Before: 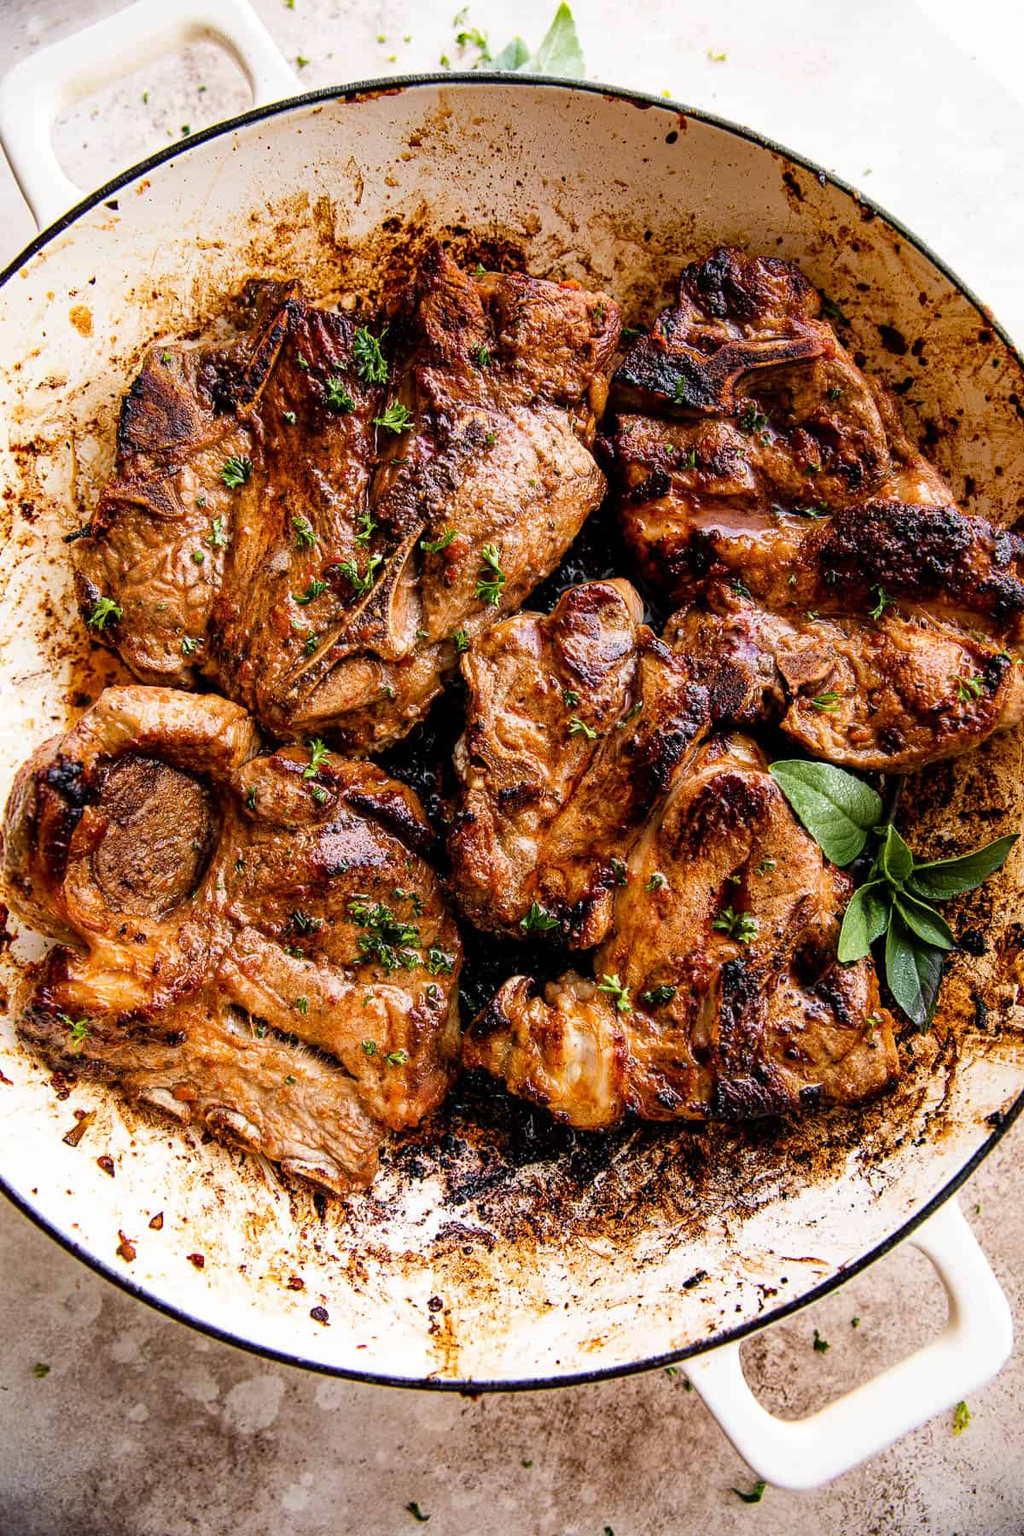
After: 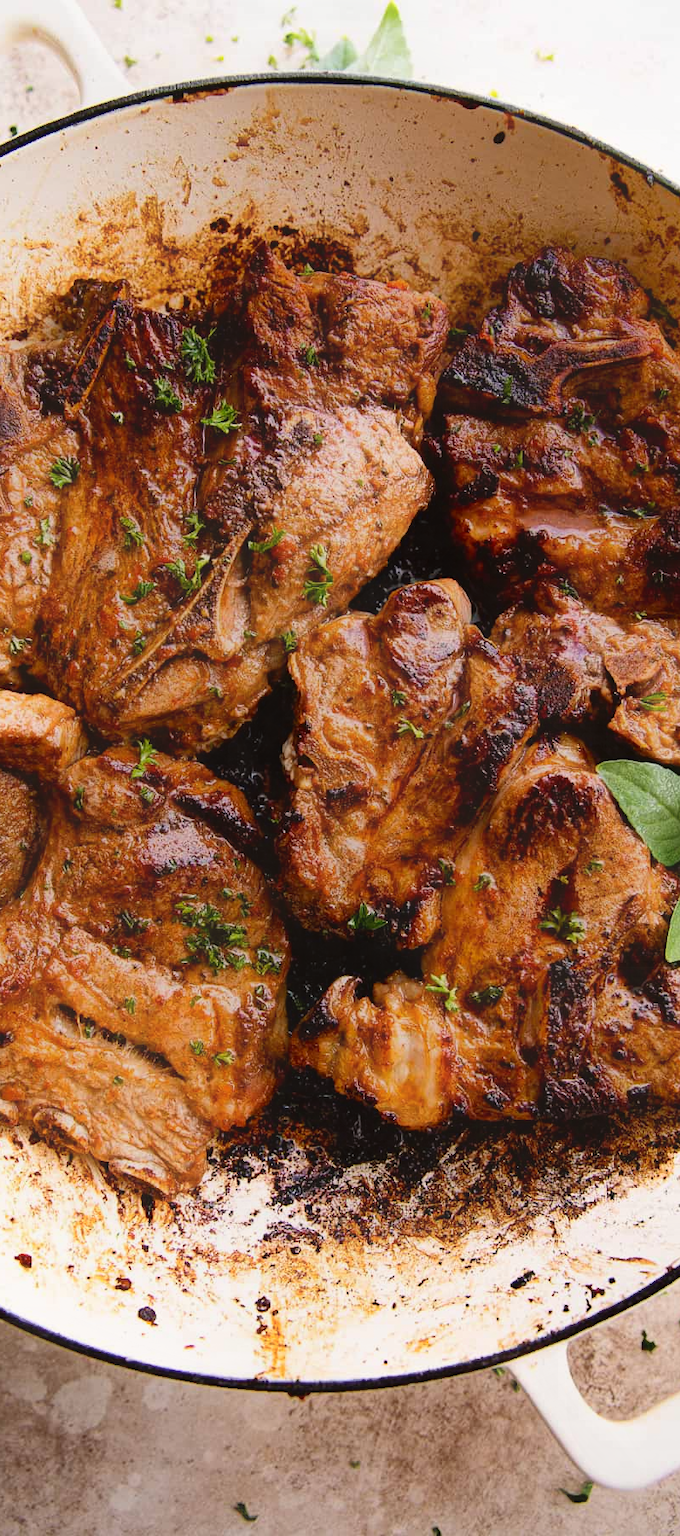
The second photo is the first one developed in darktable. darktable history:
crop: left 16.899%, right 16.556%
contrast equalizer: octaves 7, y [[0.6 ×6], [0.55 ×6], [0 ×6], [0 ×6], [0 ×6]], mix -1
